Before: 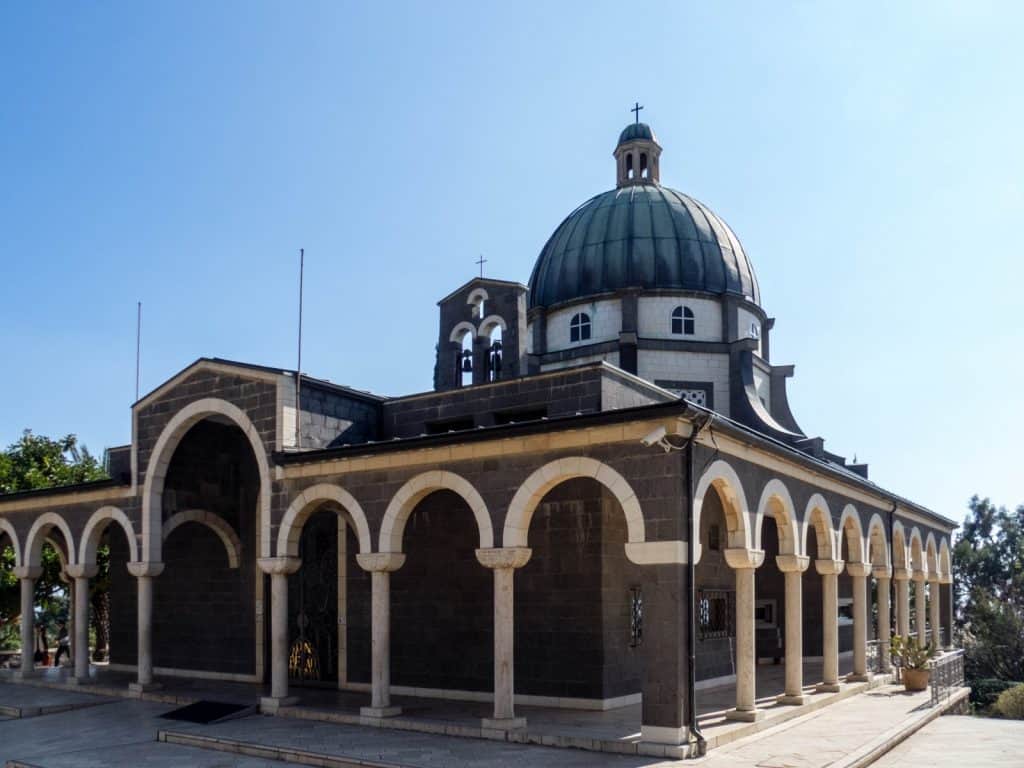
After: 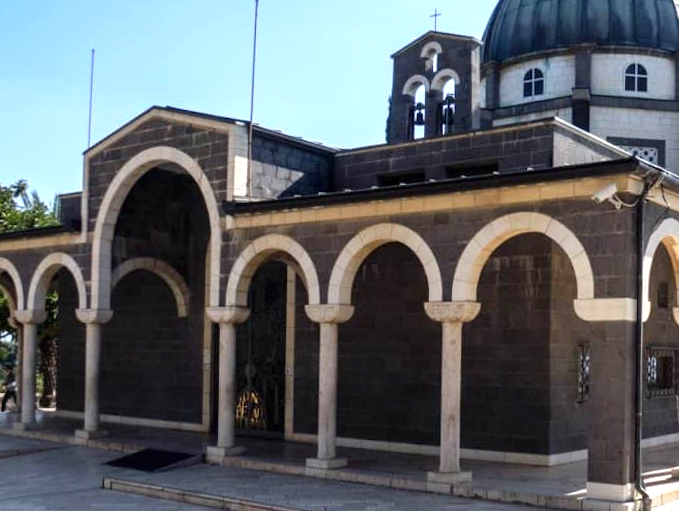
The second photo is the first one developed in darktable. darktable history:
exposure: black level correction 0, exposure 0.701 EV, compensate exposure bias true, compensate highlight preservation false
crop and rotate: angle -1.1°, left 3.621%, top 31.689%, right 28.284%
